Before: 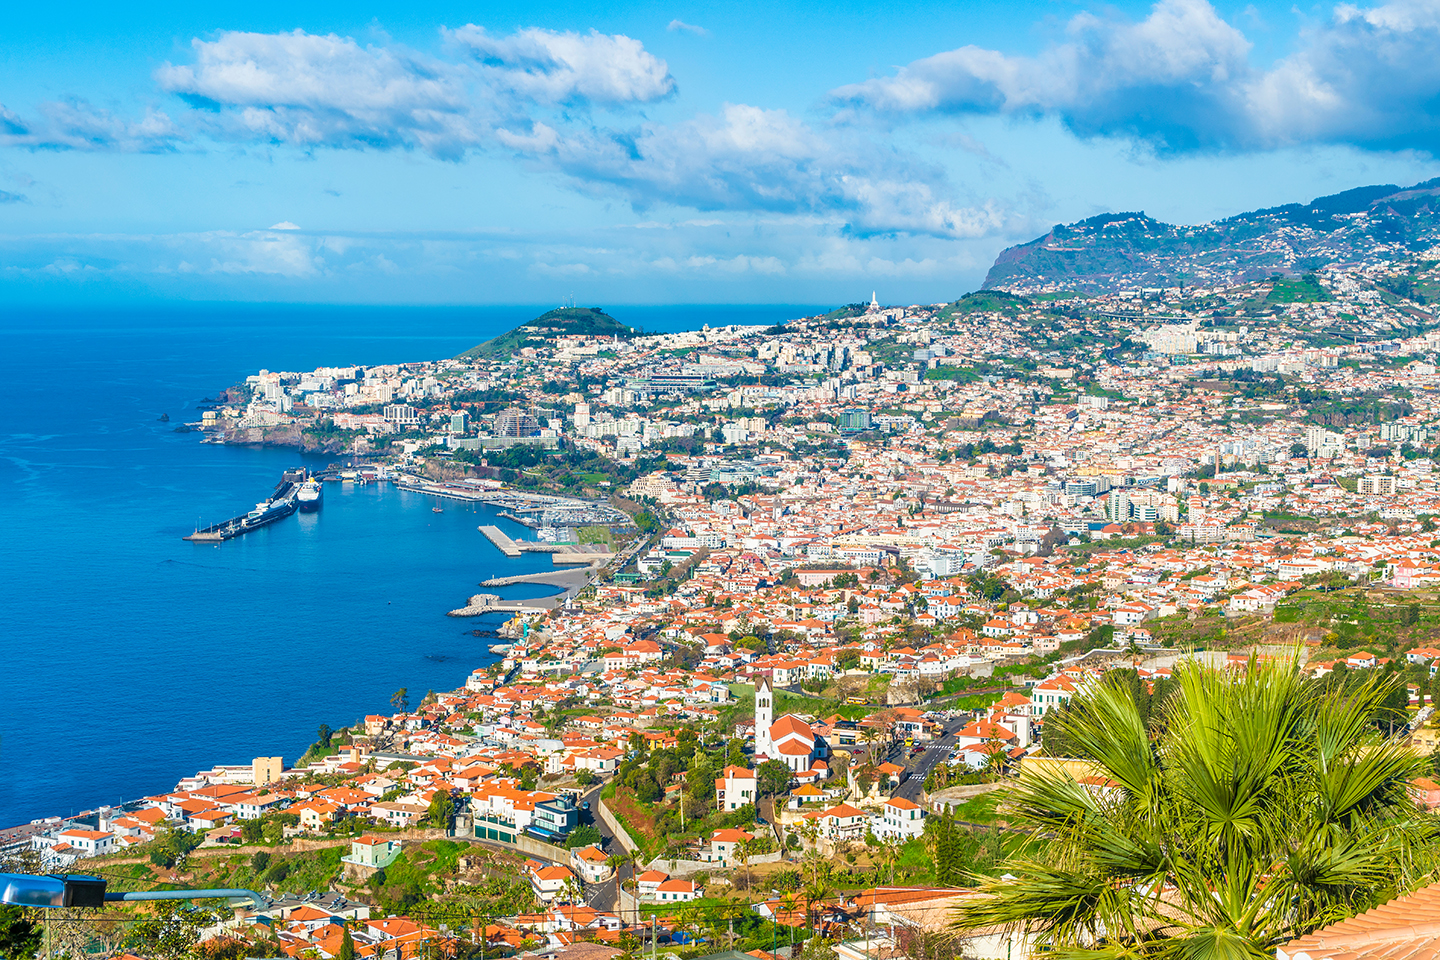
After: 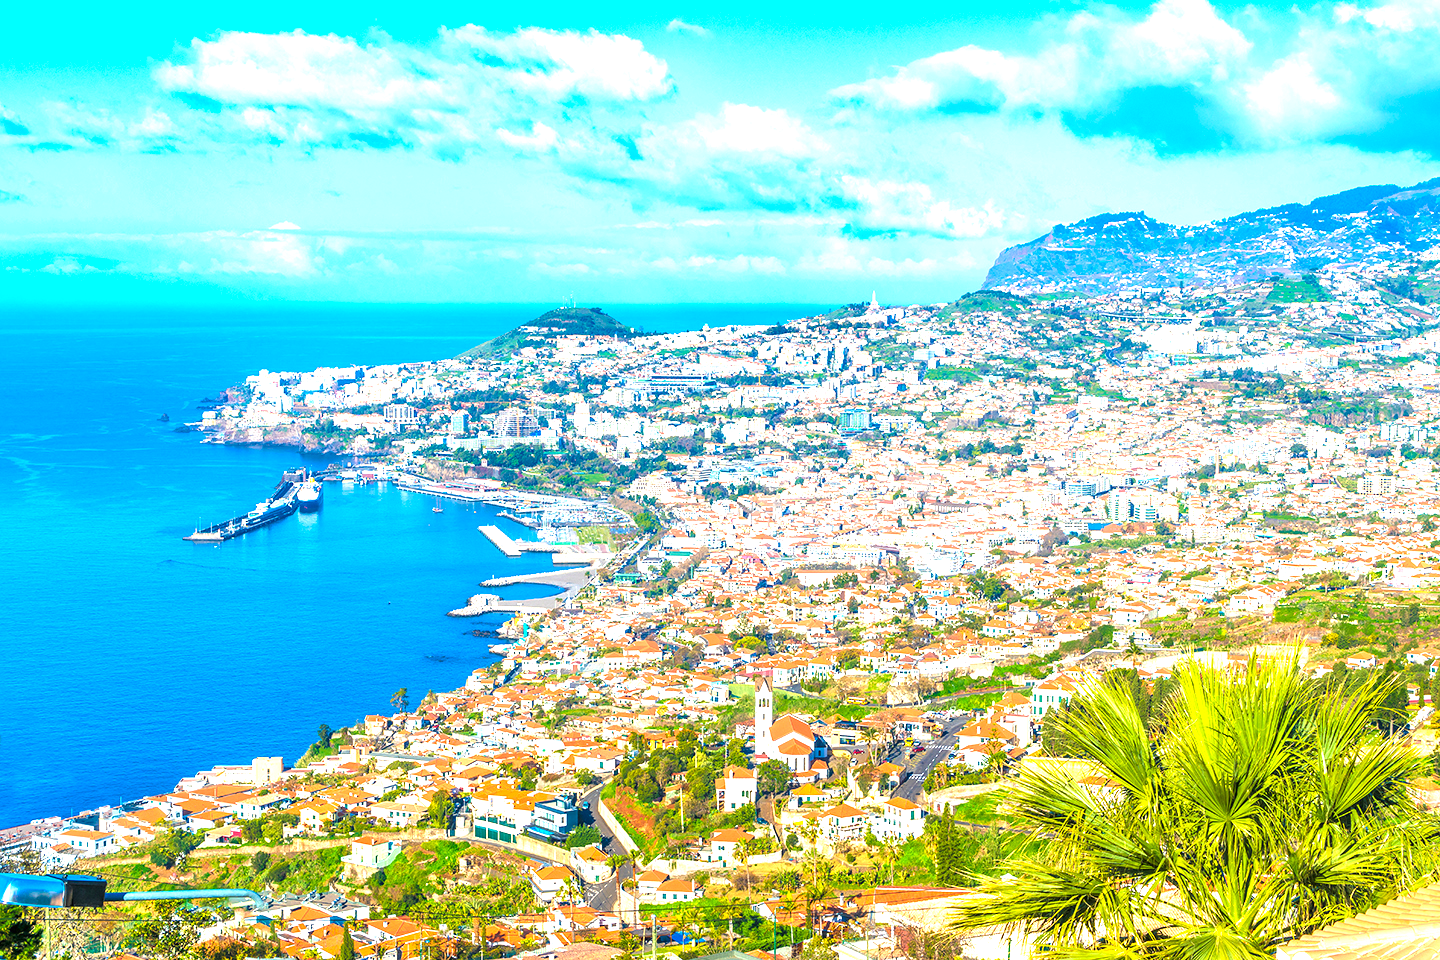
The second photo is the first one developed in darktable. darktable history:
exposure: black level correction 0, exposure 1.2 EV, compensate exposure bias true, compensate highlight preservation false
contrast brightness saturation: saturation 0.13
